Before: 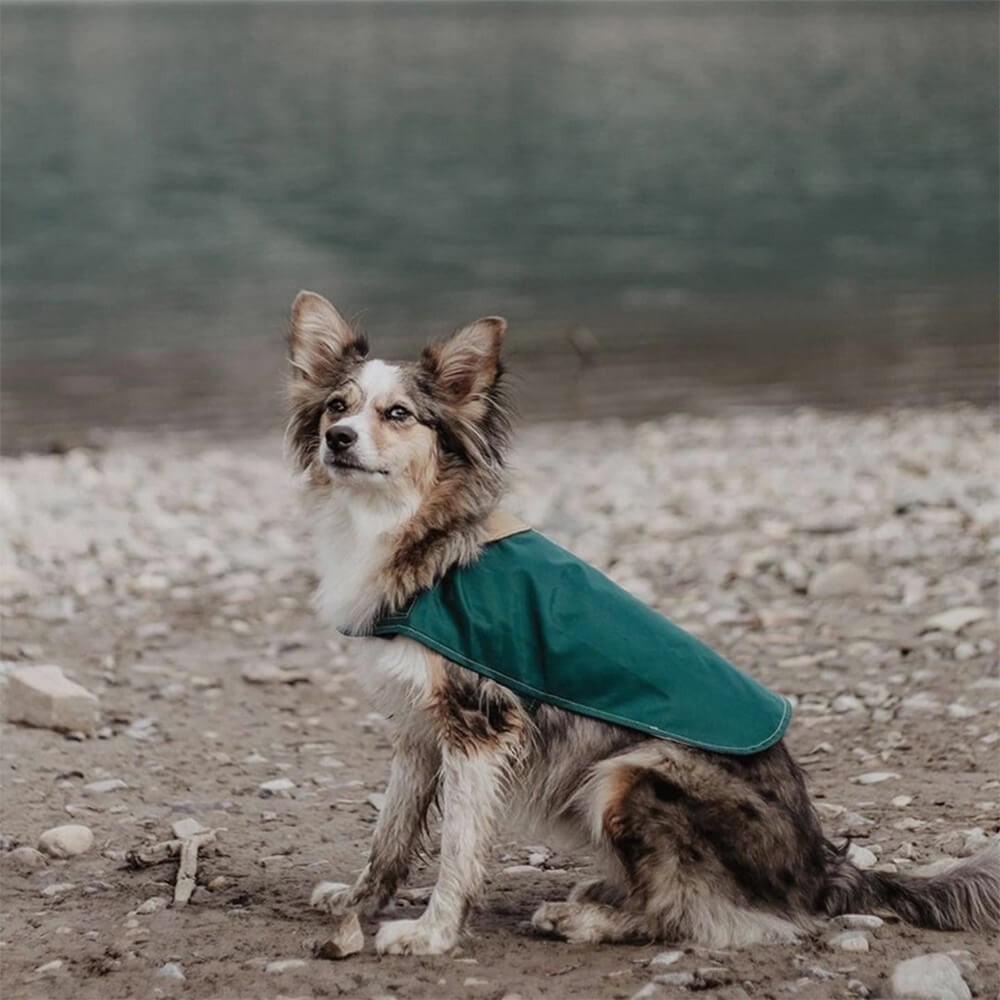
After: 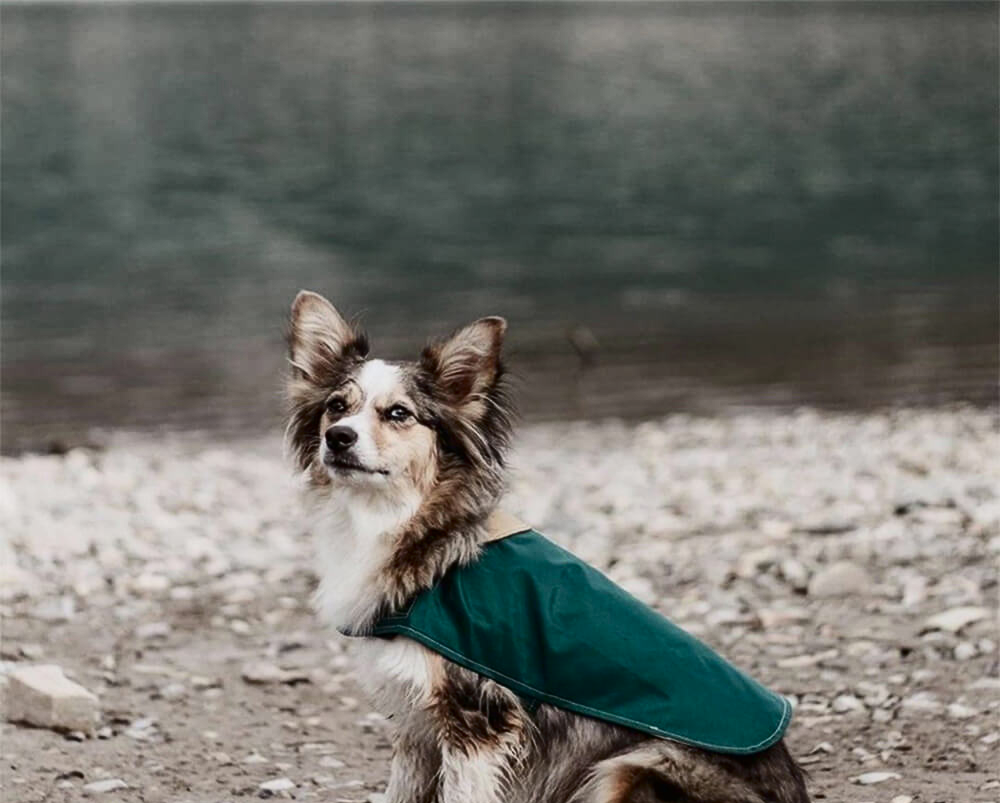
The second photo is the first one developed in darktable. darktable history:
contrast brightness saturation: contrast 0.28
crop: bottom 19.644%
